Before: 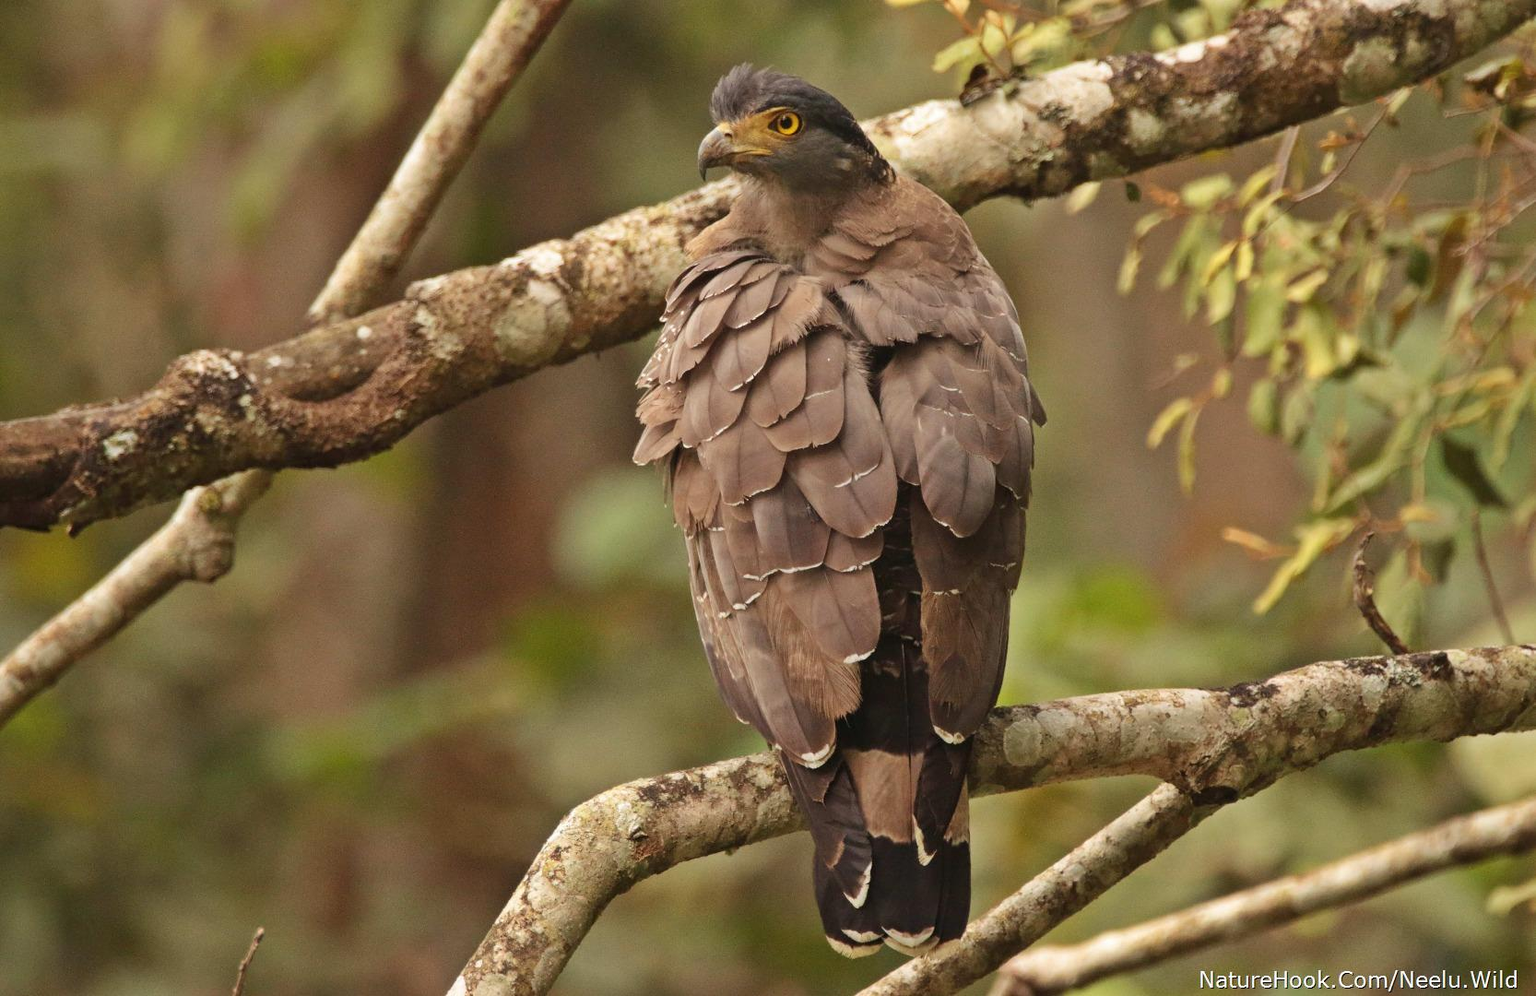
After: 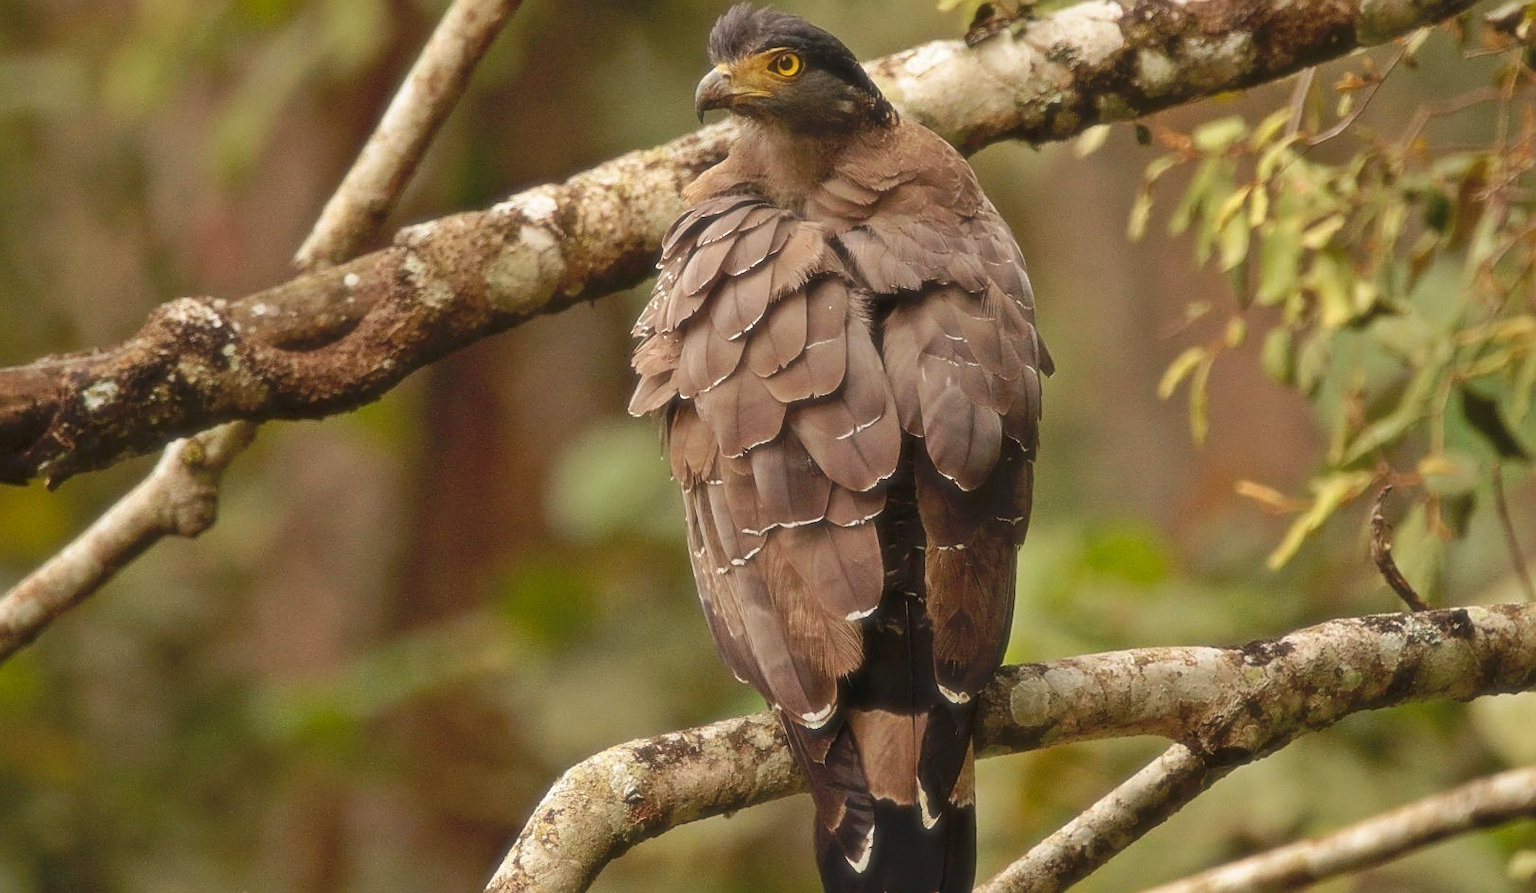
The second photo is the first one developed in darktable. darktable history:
tone curve: curves: ch0 [(0, 0) (0.003, 0.004) (0.011, 0.005) (0.025, 0.014) (0.044, 0.037) (0.069, 0.059) (0.1, 0.096) (0.136, 0.116) (0.177, 0.133) (0.224, 0.177) (0.277, 0.255) (0.335, 0.319) (0.399, 0.385) (0.468, 0.457) (0.543, 0.545) (0.623, 0.621) (0.709, 0.705) (0.801, 0.801) (0.898, 0.901) (1, 1)], preserve colors none
soften: size 19.52%, mix 20.32%
sharpen: on, module defaults
crop: left 1.507%, top 6.147%, right 1.379%, bottom 6.637%
